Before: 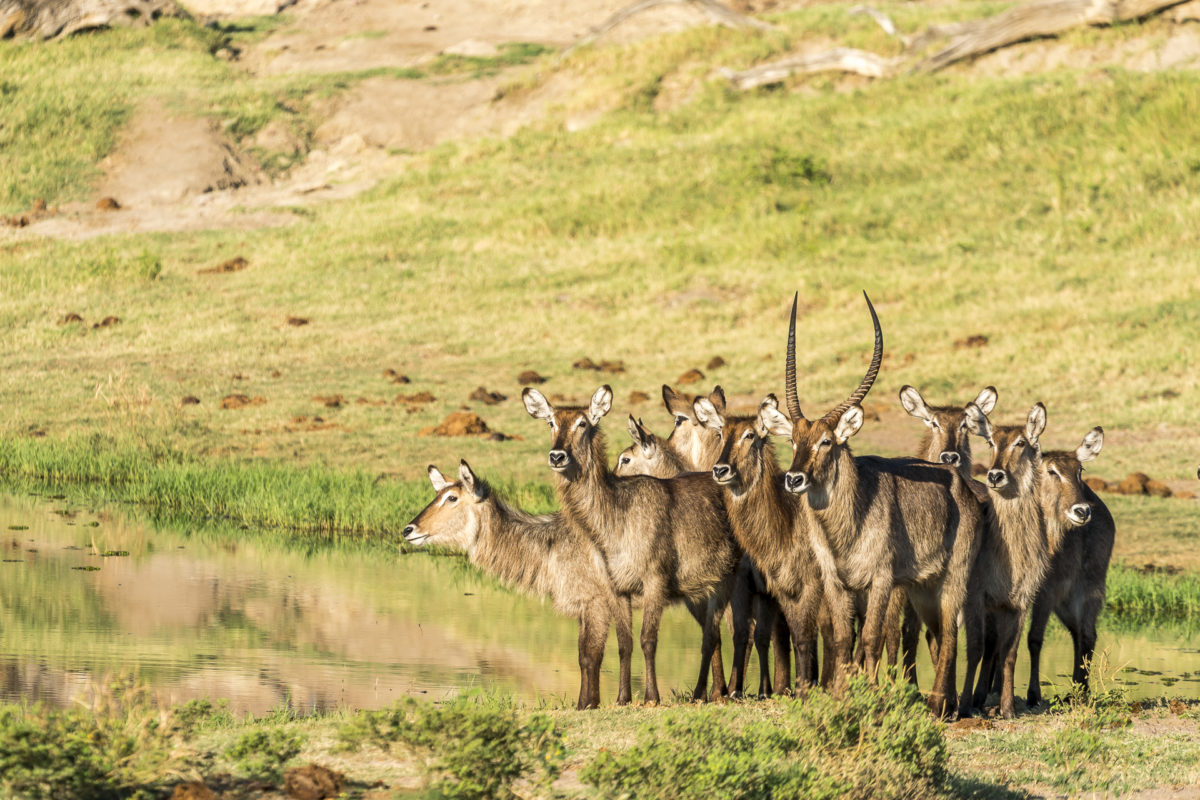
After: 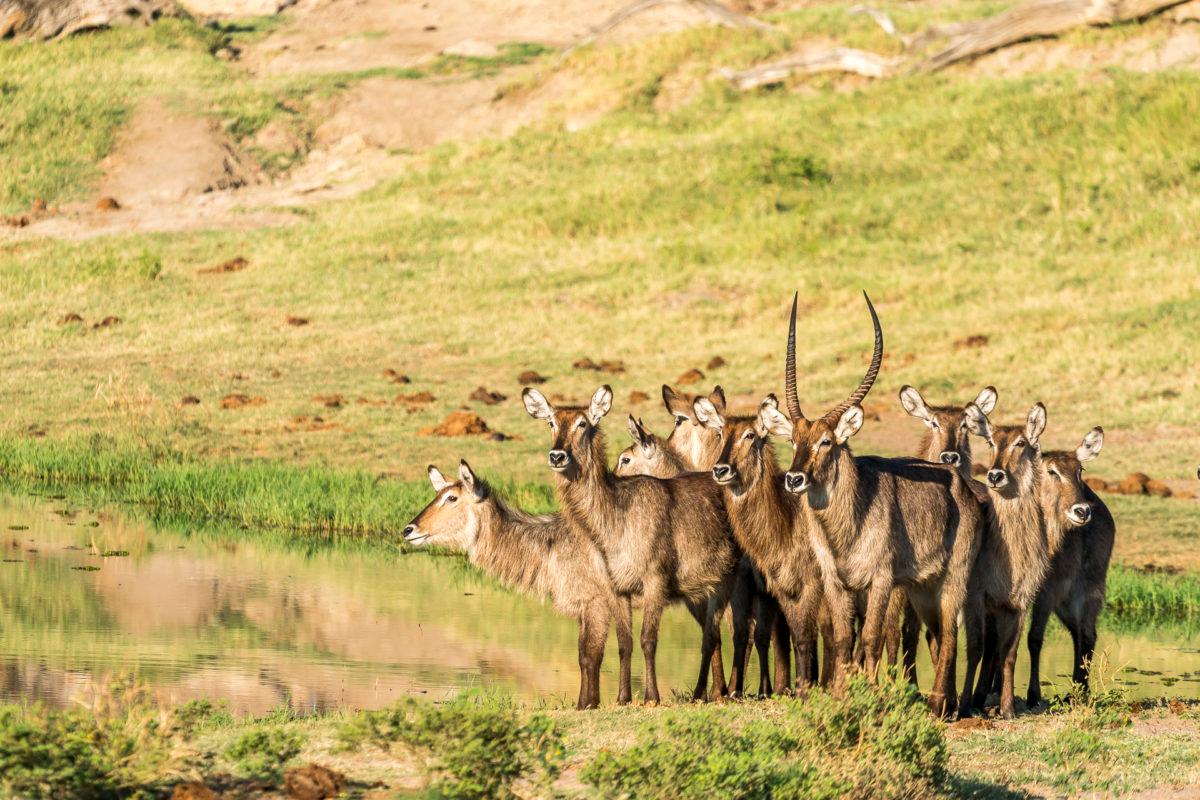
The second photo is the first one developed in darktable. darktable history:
color correction: highlights b* -0.039
